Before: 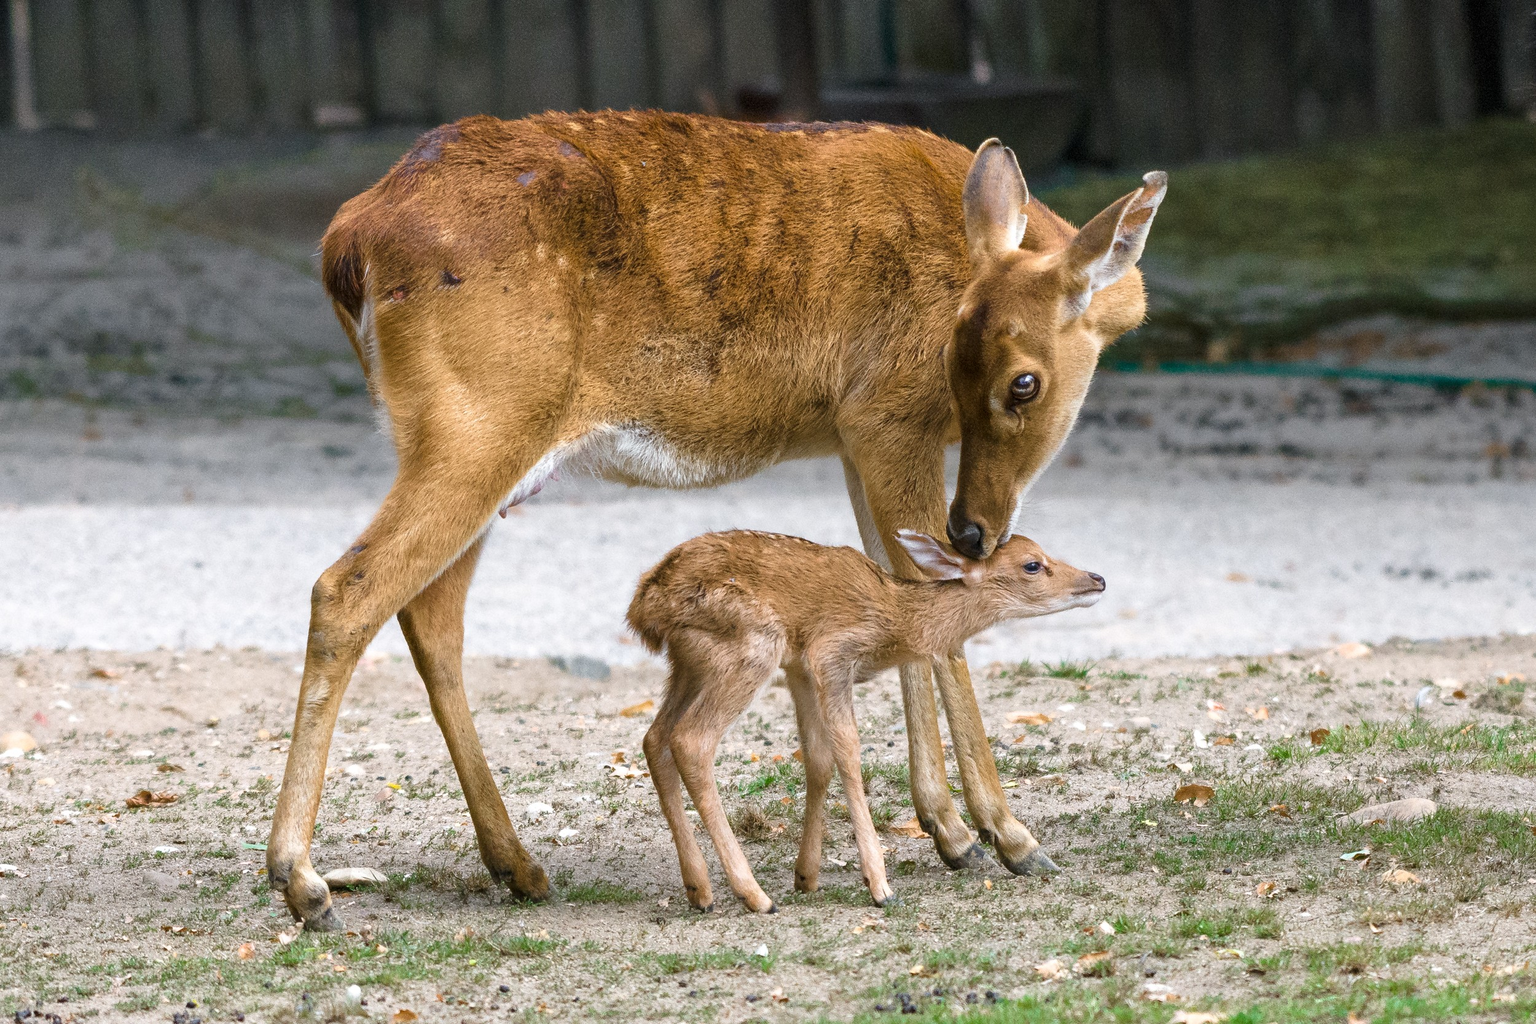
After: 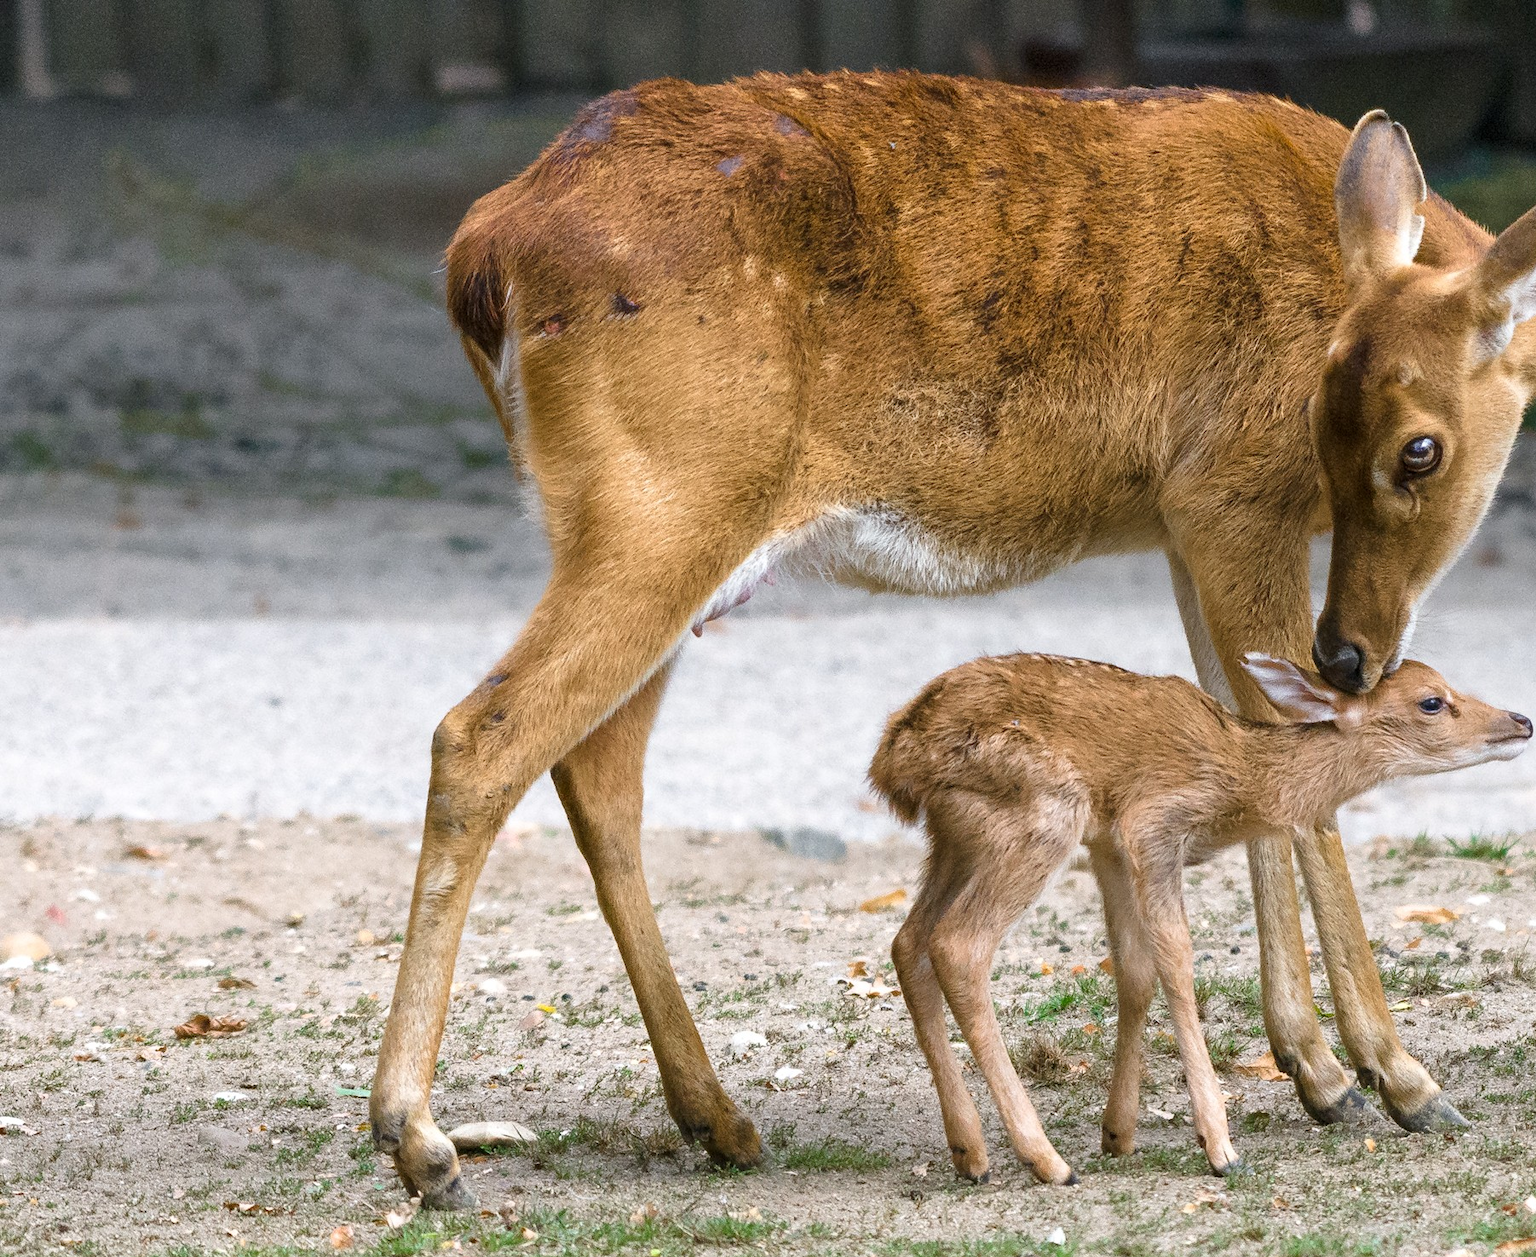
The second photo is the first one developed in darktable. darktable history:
crop: top 5.762%, right 27.878%, bottom 5.68%
